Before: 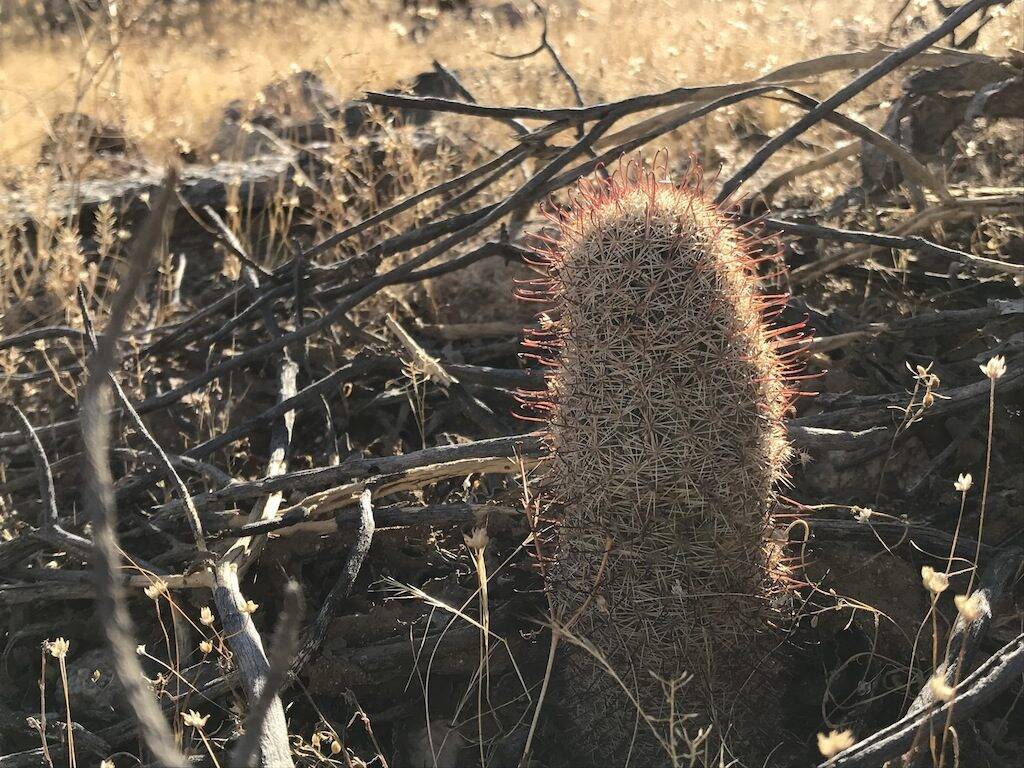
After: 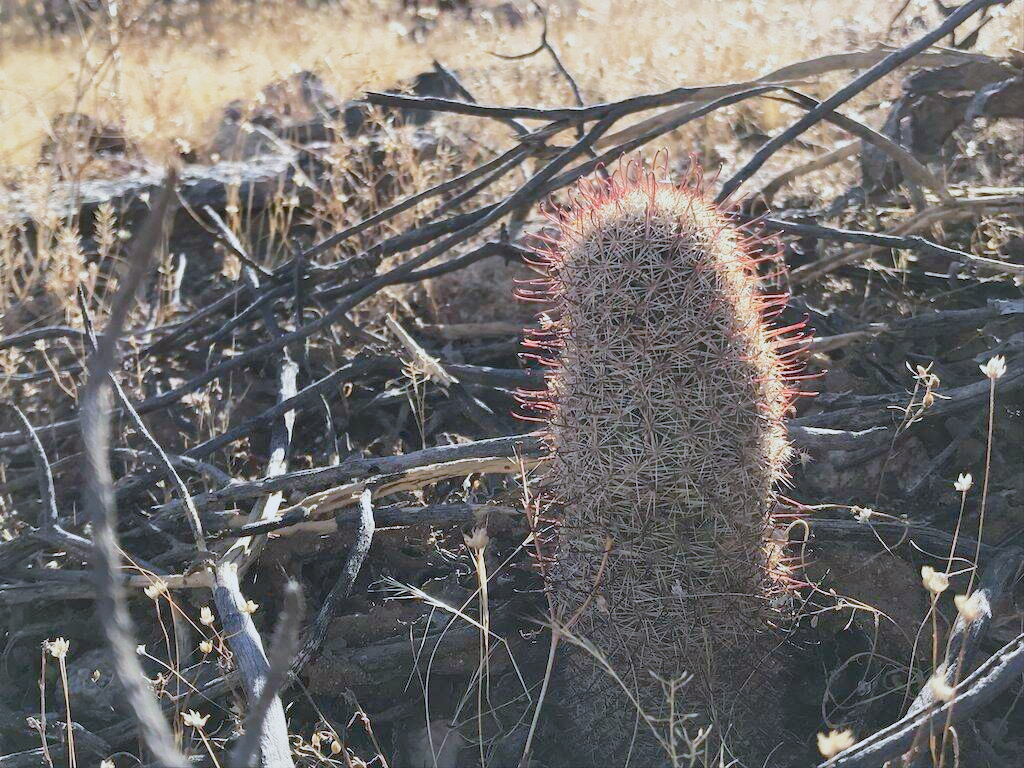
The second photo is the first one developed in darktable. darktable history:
tone equalizer: on, module defaults
shadows and highlights: on, module defaults
white balance: red 0.948, green 1.02, blue 1.176
exposure: exposure -0.064 EV, compensate highlight preservation false
base curve: curves: ch0 [(0, 0) (0.088, 0.125) (0.176, 0.251) (0.354, 0.501) (0.613, 0.749) (1, 0.877)], preserve colors none
